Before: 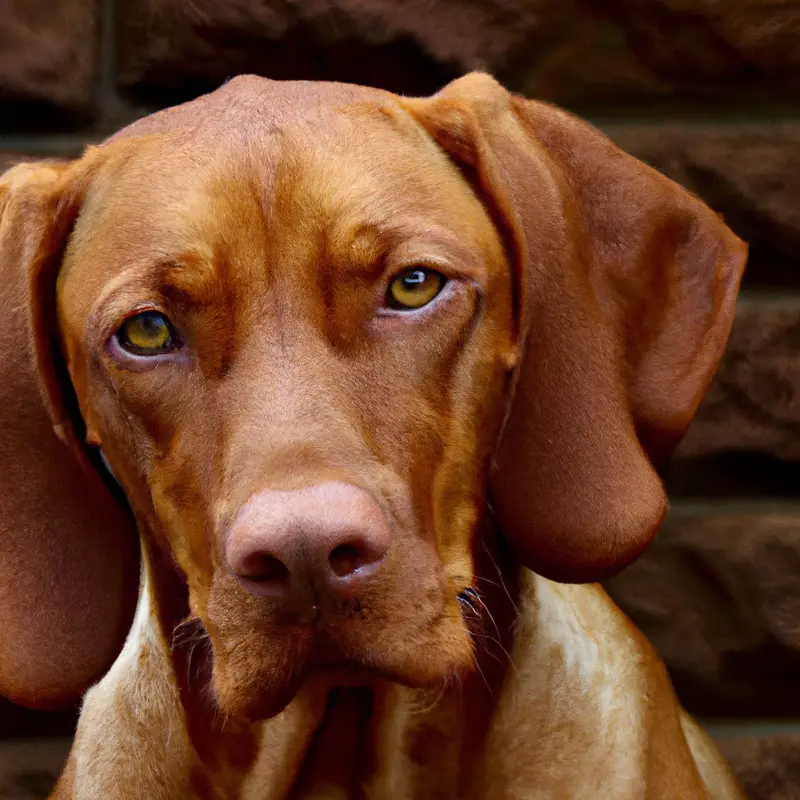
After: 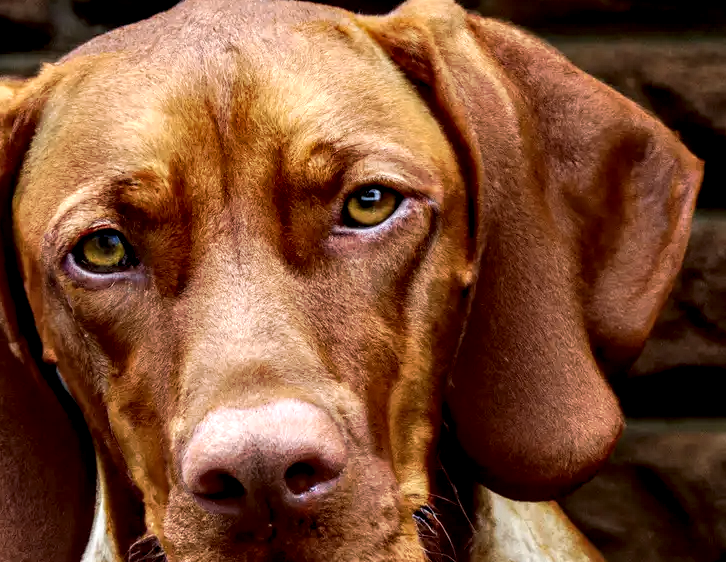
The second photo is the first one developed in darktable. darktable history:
local contrast: highlights 19%, detail 186%
tone curve: curves: ch0 [(0, 0) (0.003, 0.003) (0.011, 0.011) (0.025, 0.025) (0.044, 0.044) (0.069, 0.069) (0.1, 0.099) (0.136, 0.135) (0.177, 0.177) (0.224, 0.224) (0.277, 0.276) (0.335, 0.334) (0.399, 0.398) (0.468, 0.467) (0.543, 0.565) (0.623, 0.641) (0.709, 0.723) (0.801, 0.81) (0.898, 0.902) (1, 1)], preserve colors none
crop: left 5.596%, top 10.314%, right 3.534%, bottom 19.395%
